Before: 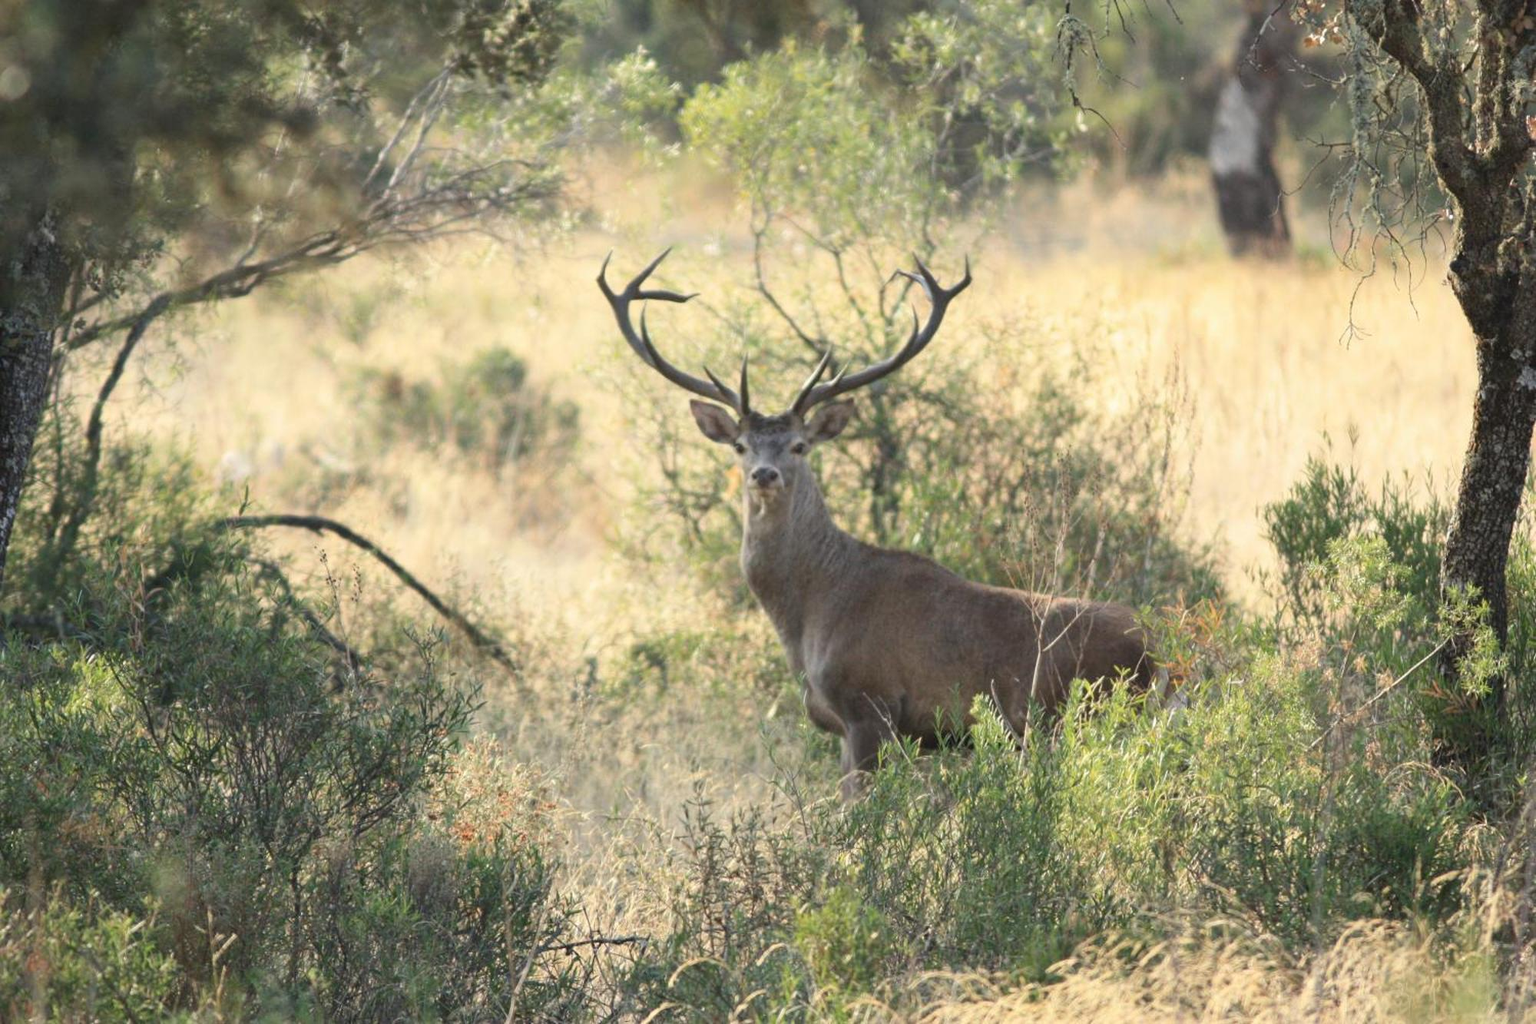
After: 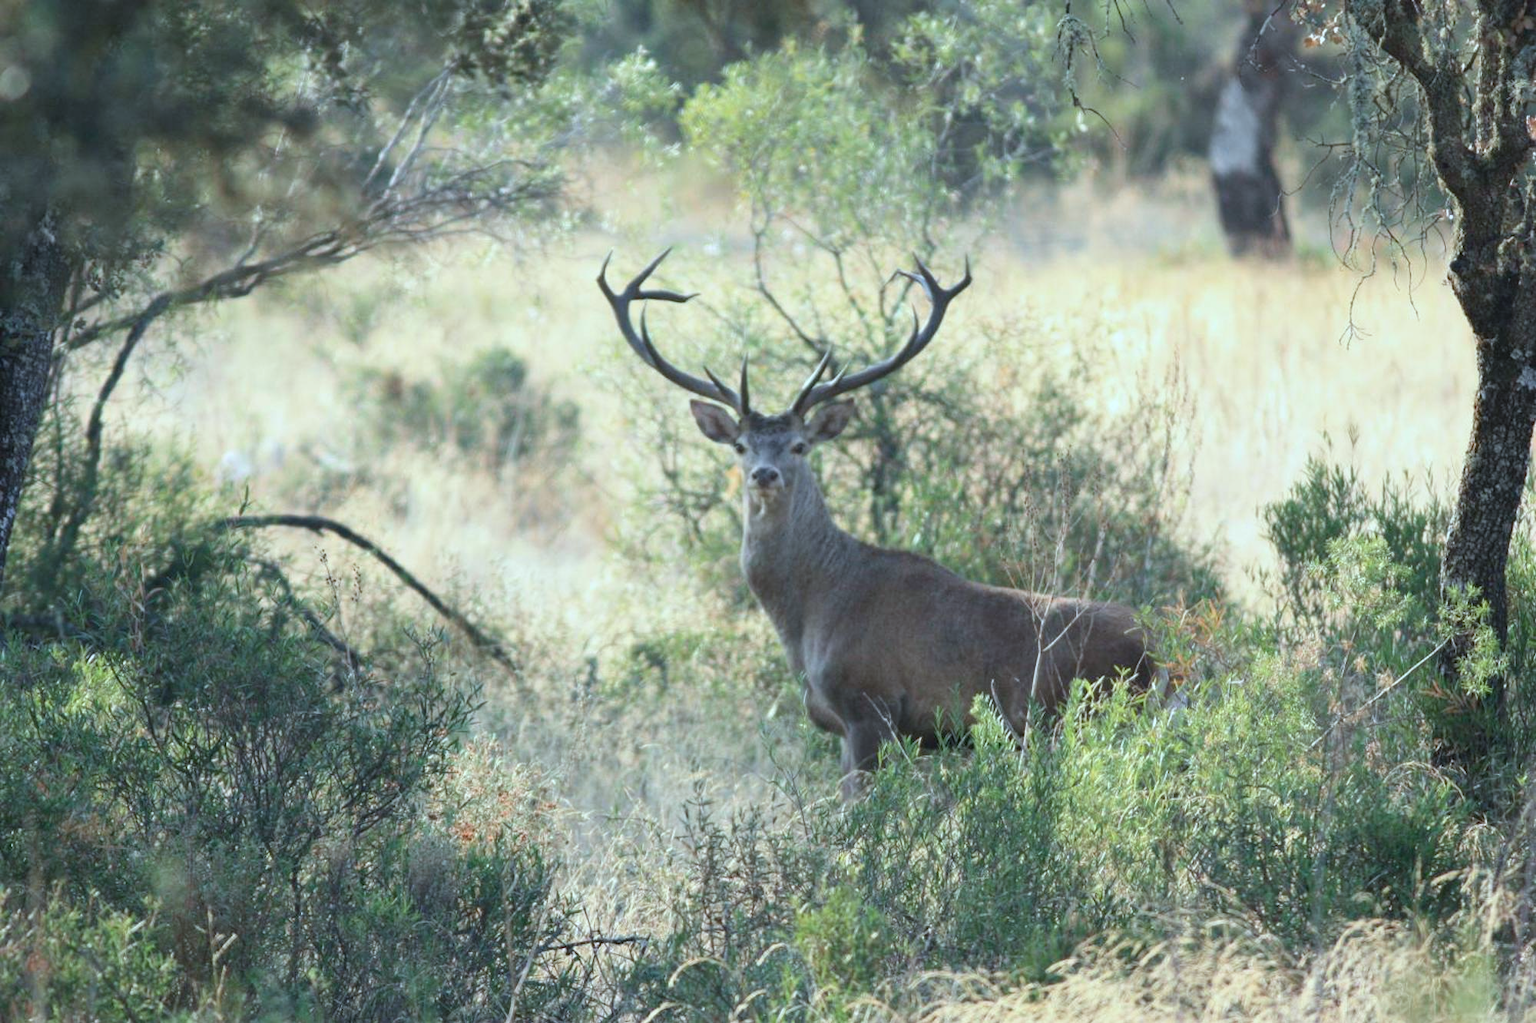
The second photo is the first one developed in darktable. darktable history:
color calibration: gray › normalize channels true, illuminant as shot in camera, x 0.385, y 0.38, temperature 3942.63 K, gamut compression 0.005
